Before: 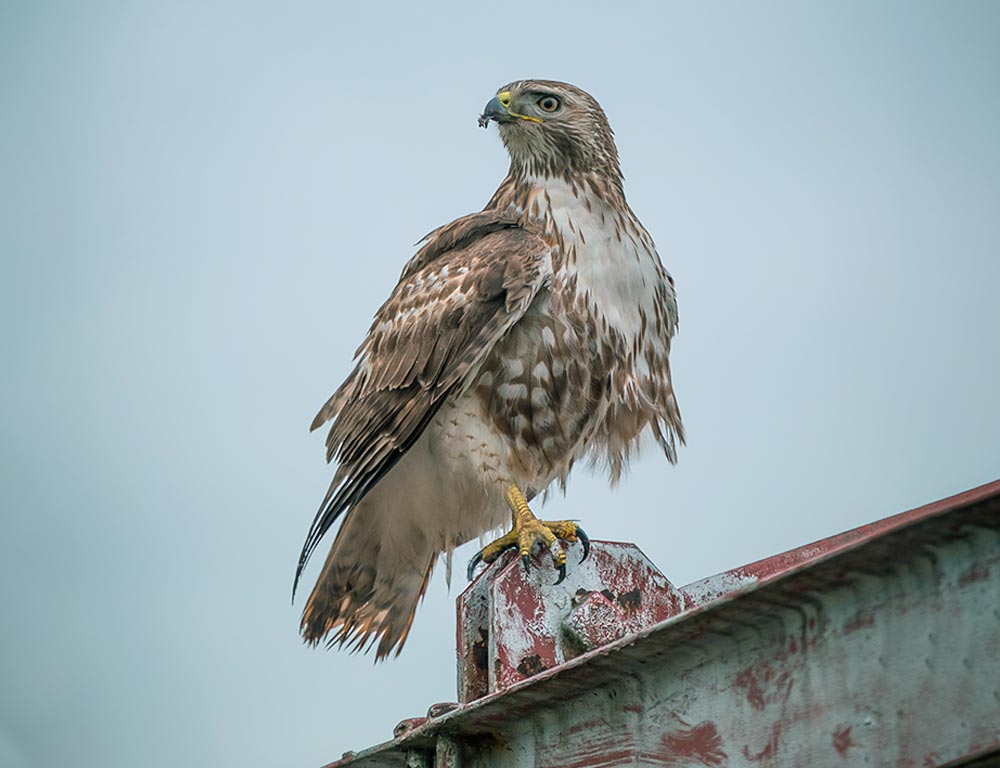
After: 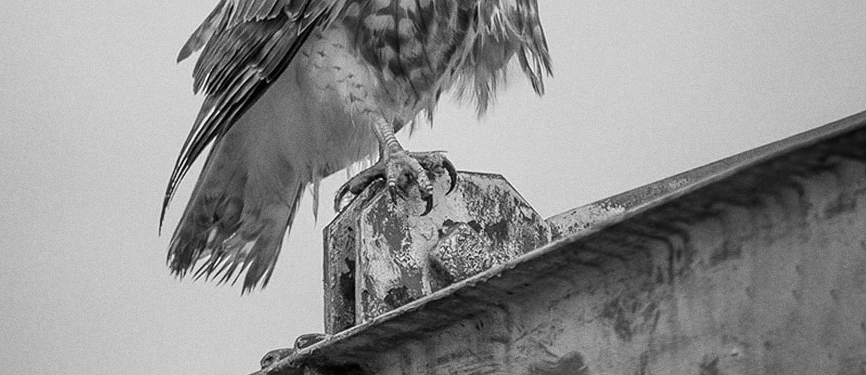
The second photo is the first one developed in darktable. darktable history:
monochrome: a 16.01, b -2.65, highlights 0.52
grain: coarseness 0.09 ISO
crop and rotate: left 13.306%, top 48.129%, bottom 2.928%
